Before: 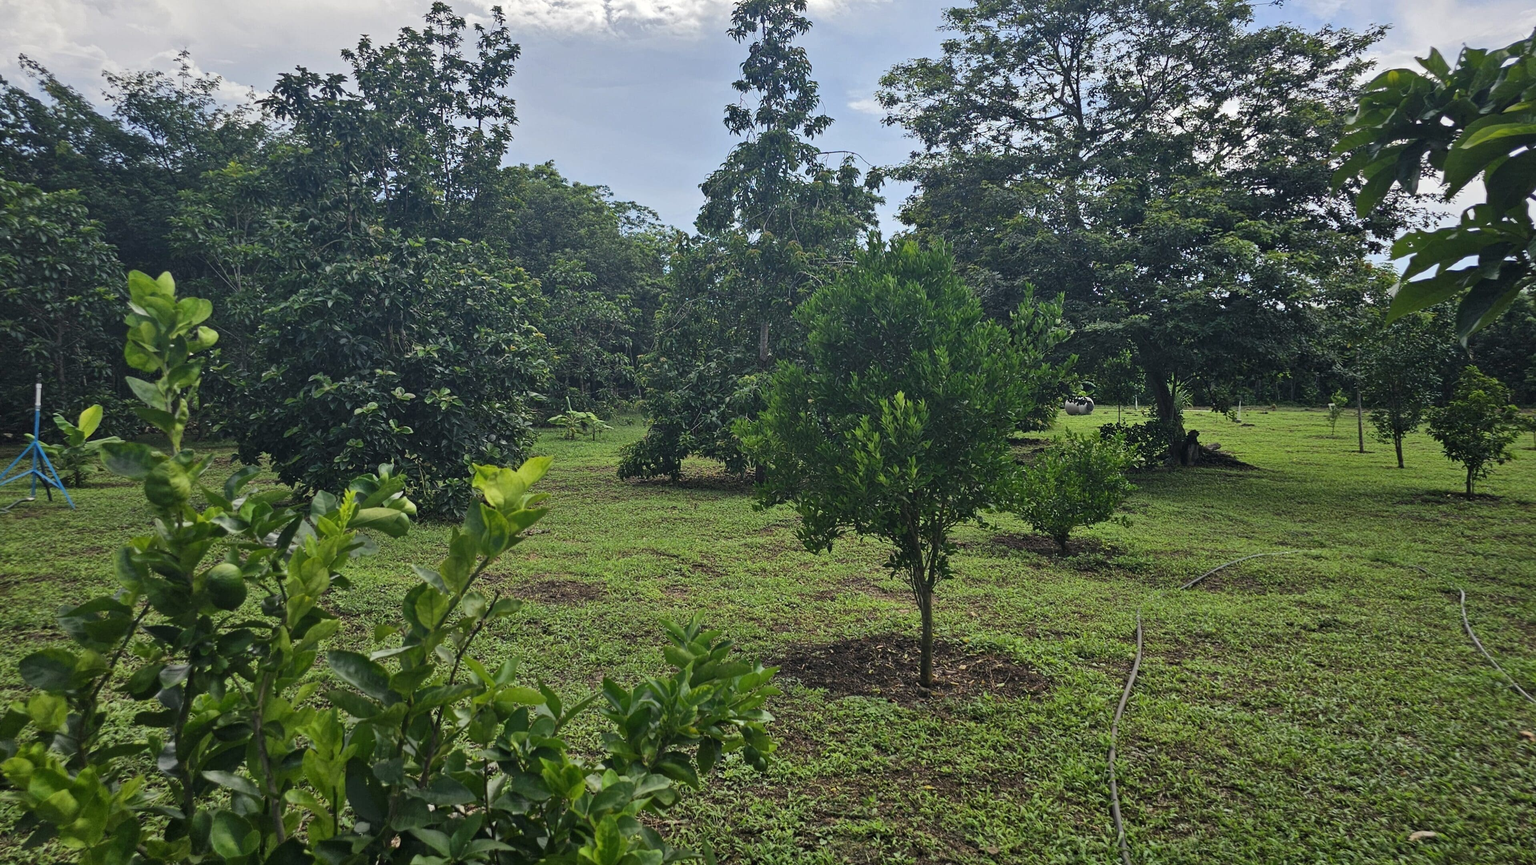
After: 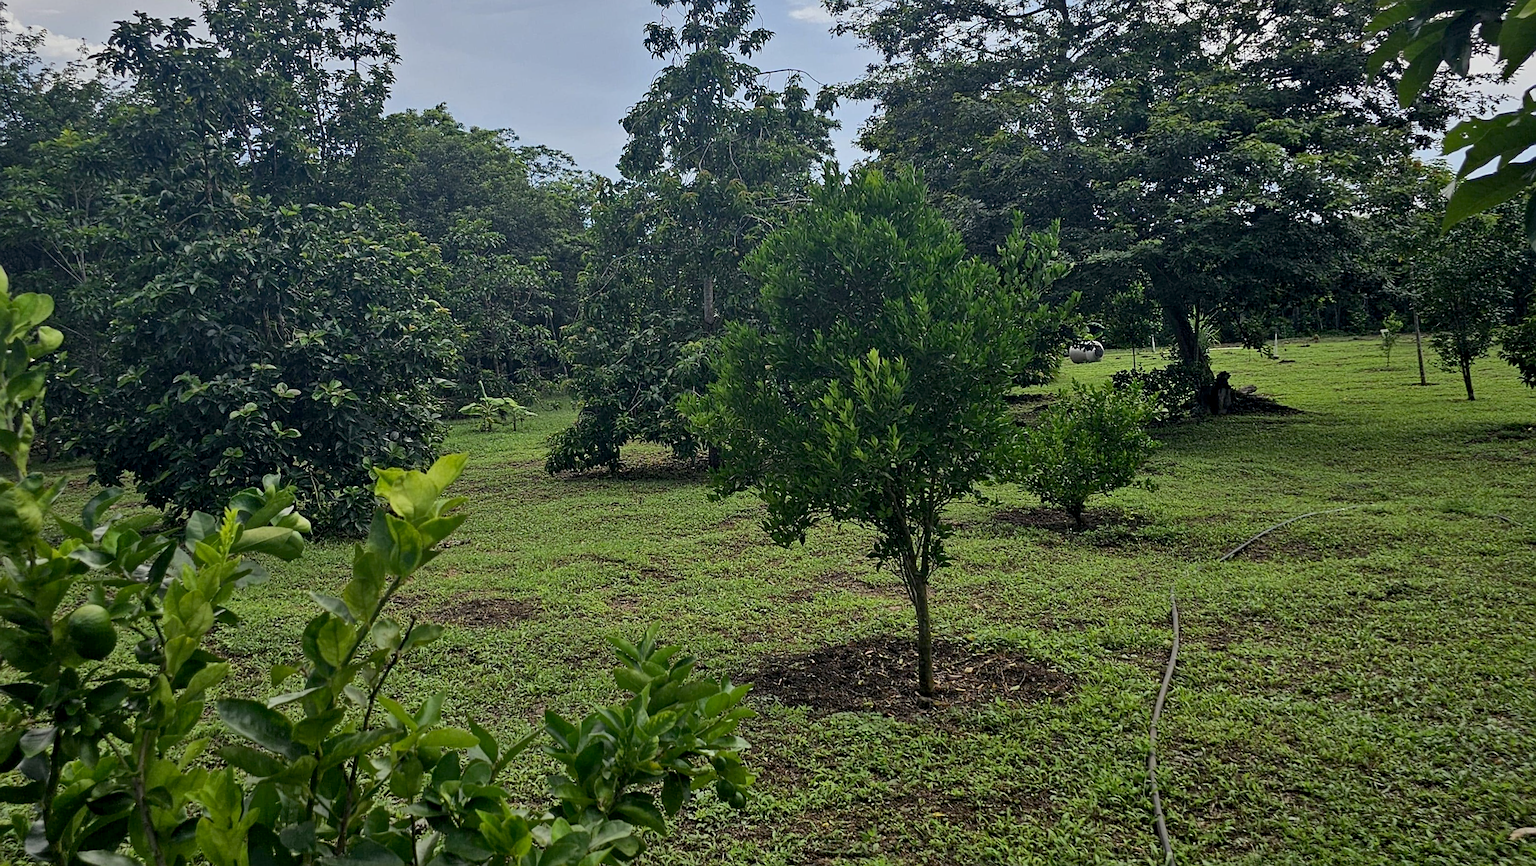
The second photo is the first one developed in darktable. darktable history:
crop and rotate: angle 3.78°, left 5.883%, top 5.675%
sharpen: on, module defaults
exposure: black level correction 0.009, exposure -0.165 EV, compensate highlight preservation false
